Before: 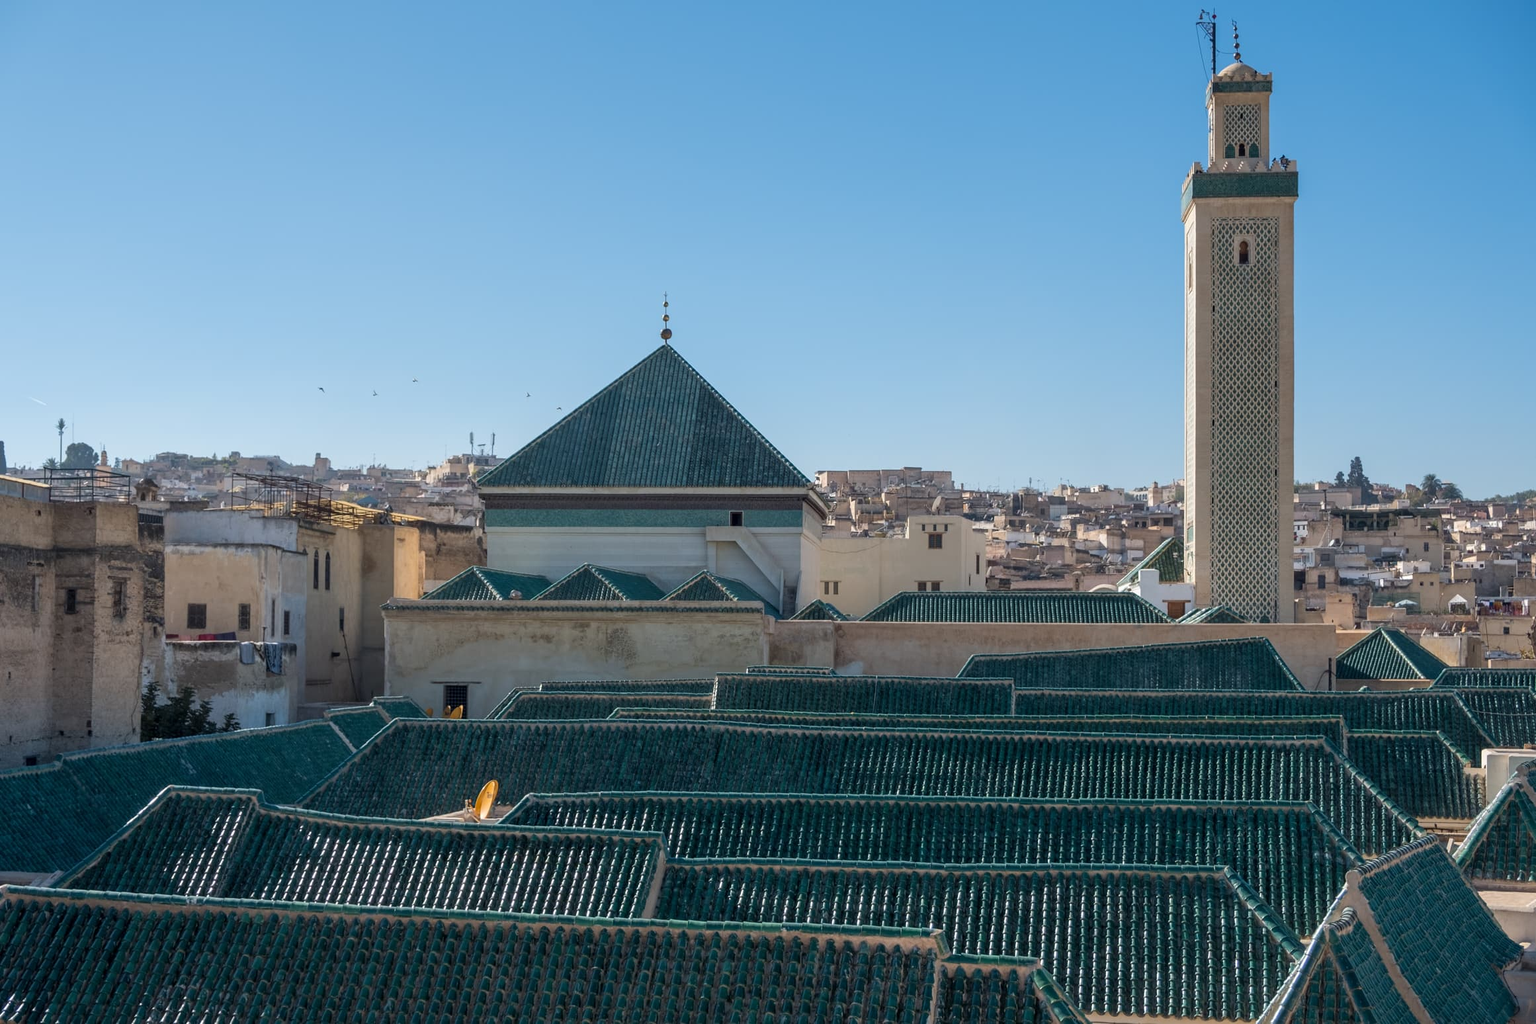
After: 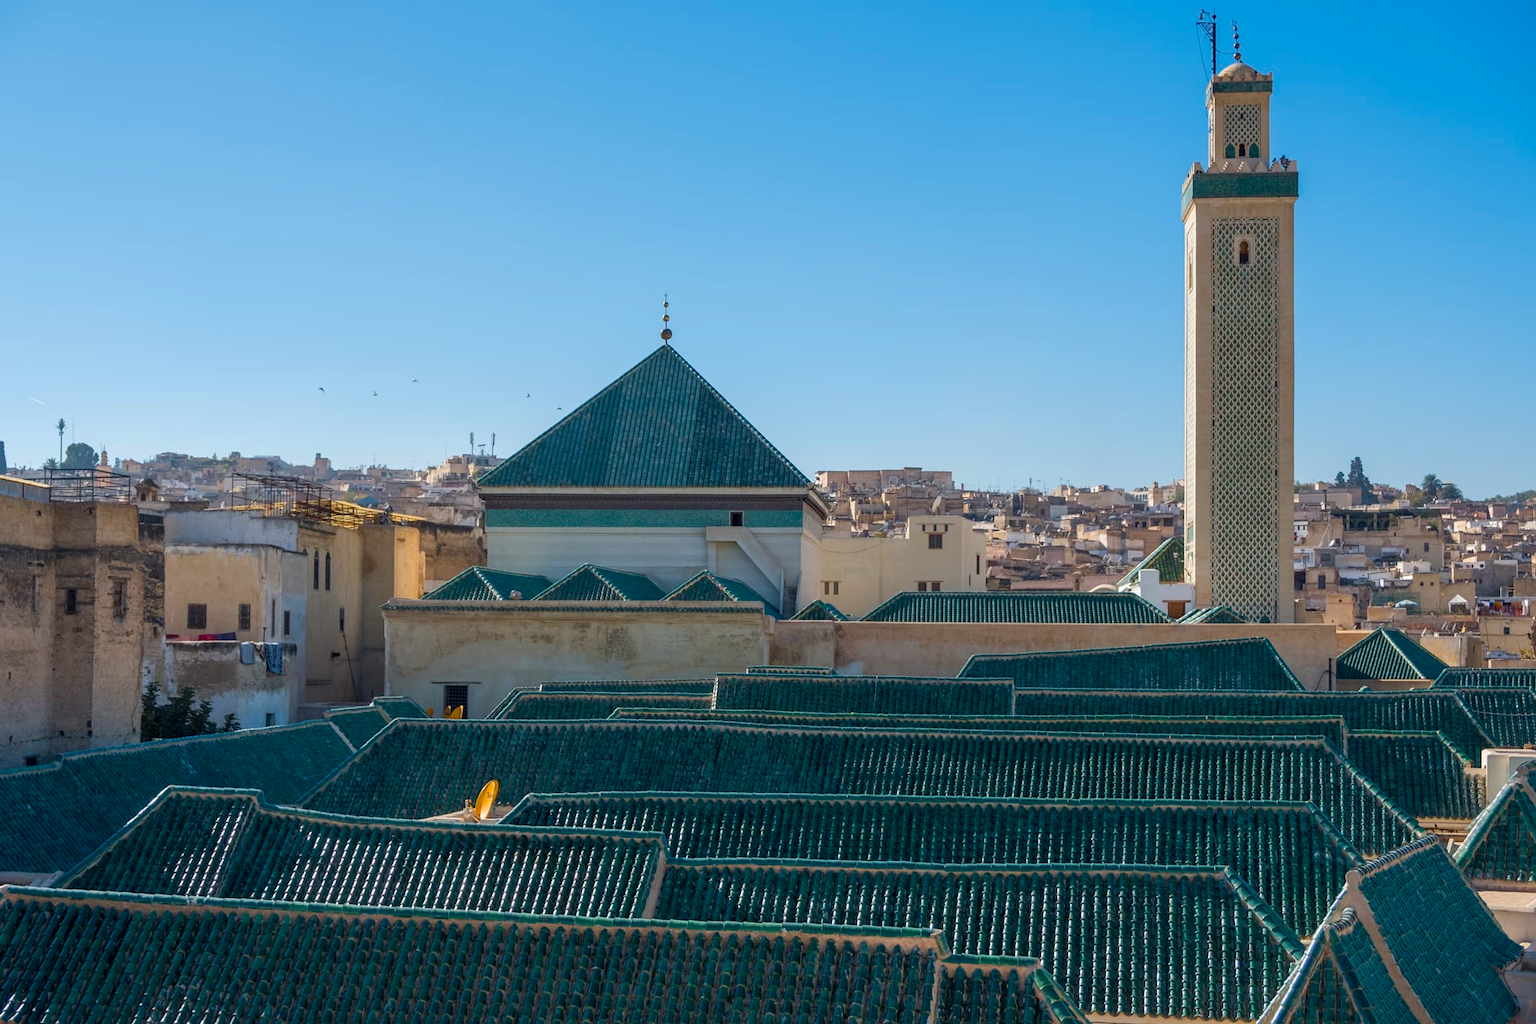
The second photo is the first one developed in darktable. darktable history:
color balance rgb: power › chroma 0.227%, power › hue 61.64°, linear chroma grading › shadows 31.946%, linear chroma grading › global chroma -2.655%, linear chroma grading › mid-tones 3.711%, perceptual saturation grading › global saturation 19.936%, global vibrance 14.505%
